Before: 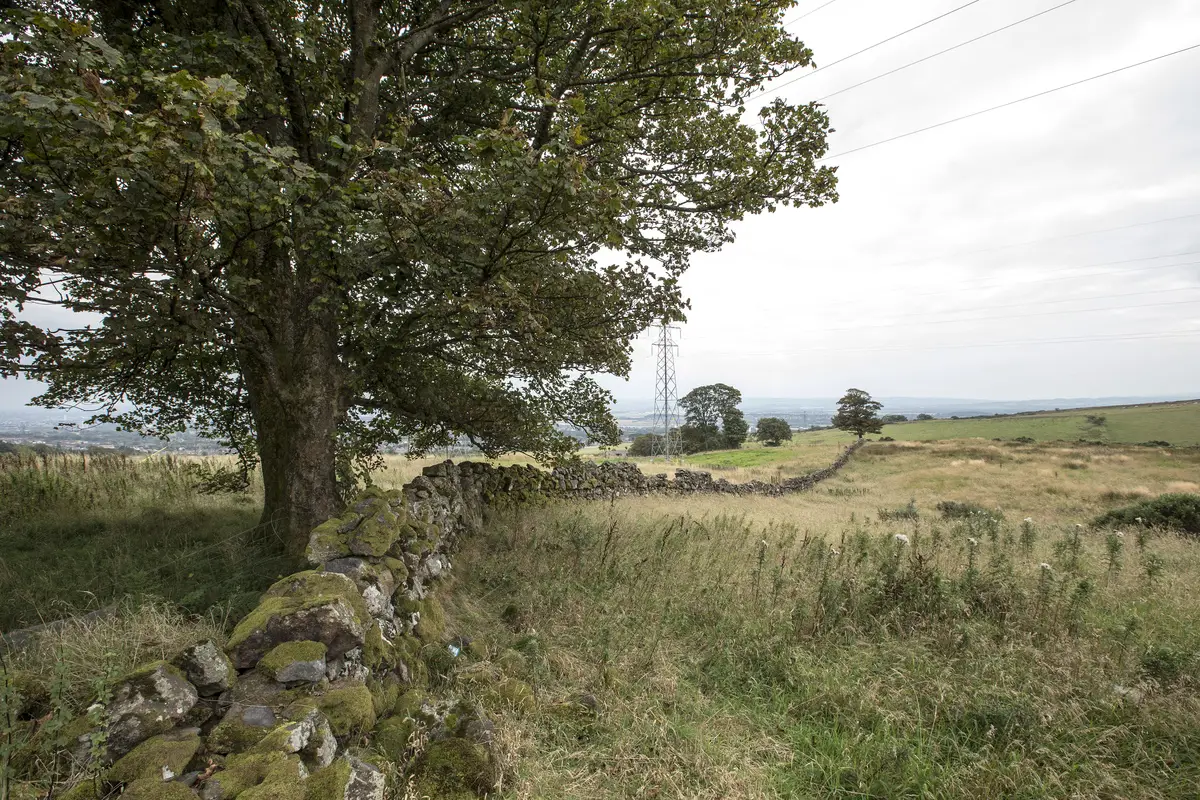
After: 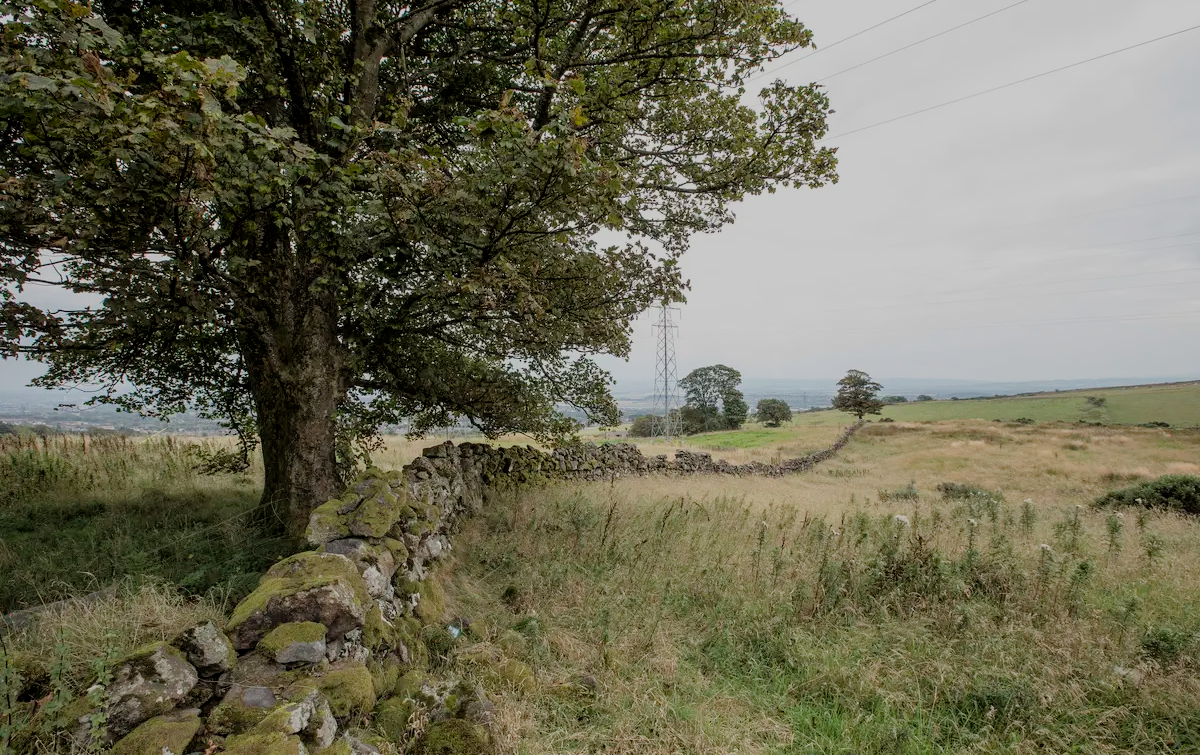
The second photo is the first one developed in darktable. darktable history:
filmic rgb: black relative exposure -6.51 EV, white relative exposure 4.74 EV, hardness 3.15, contrast 0.809
crop and rotate: top 2.514%, bottom 3.01%
